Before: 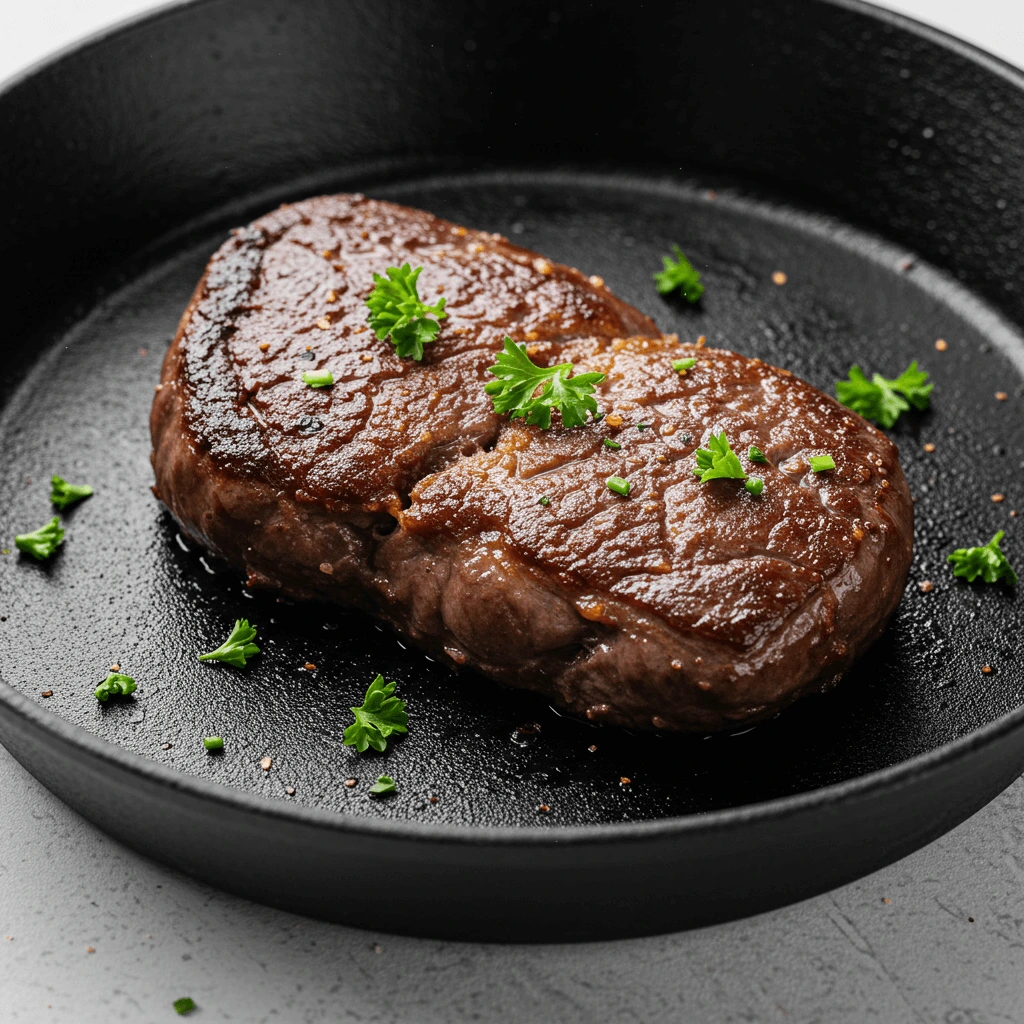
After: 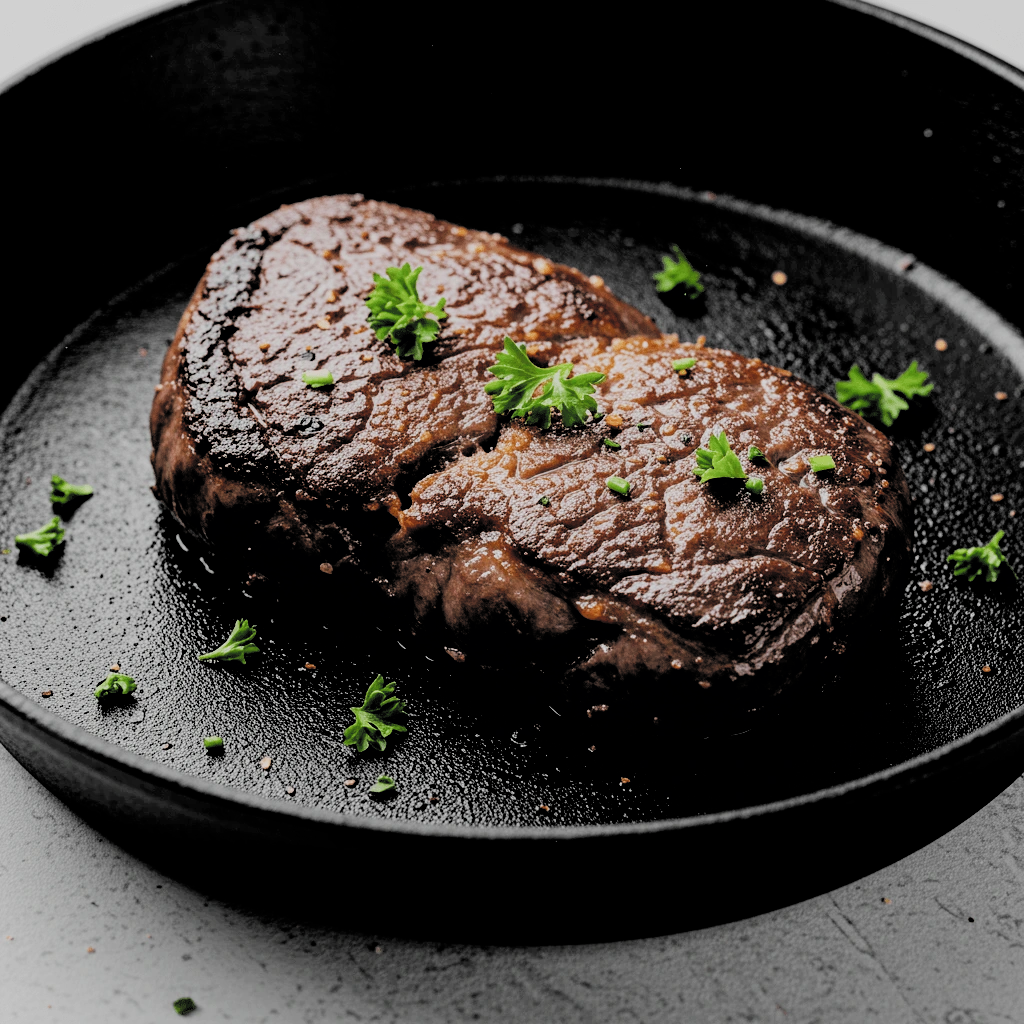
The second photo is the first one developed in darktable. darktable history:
filmic rgb: black relative exposure -2.82 EV, white relative exposure 4.56 EV, threshold 5.98 EV, hardness 1.78, contrast 1.237, color science v4 (2020), enable highlight reconstruction true
